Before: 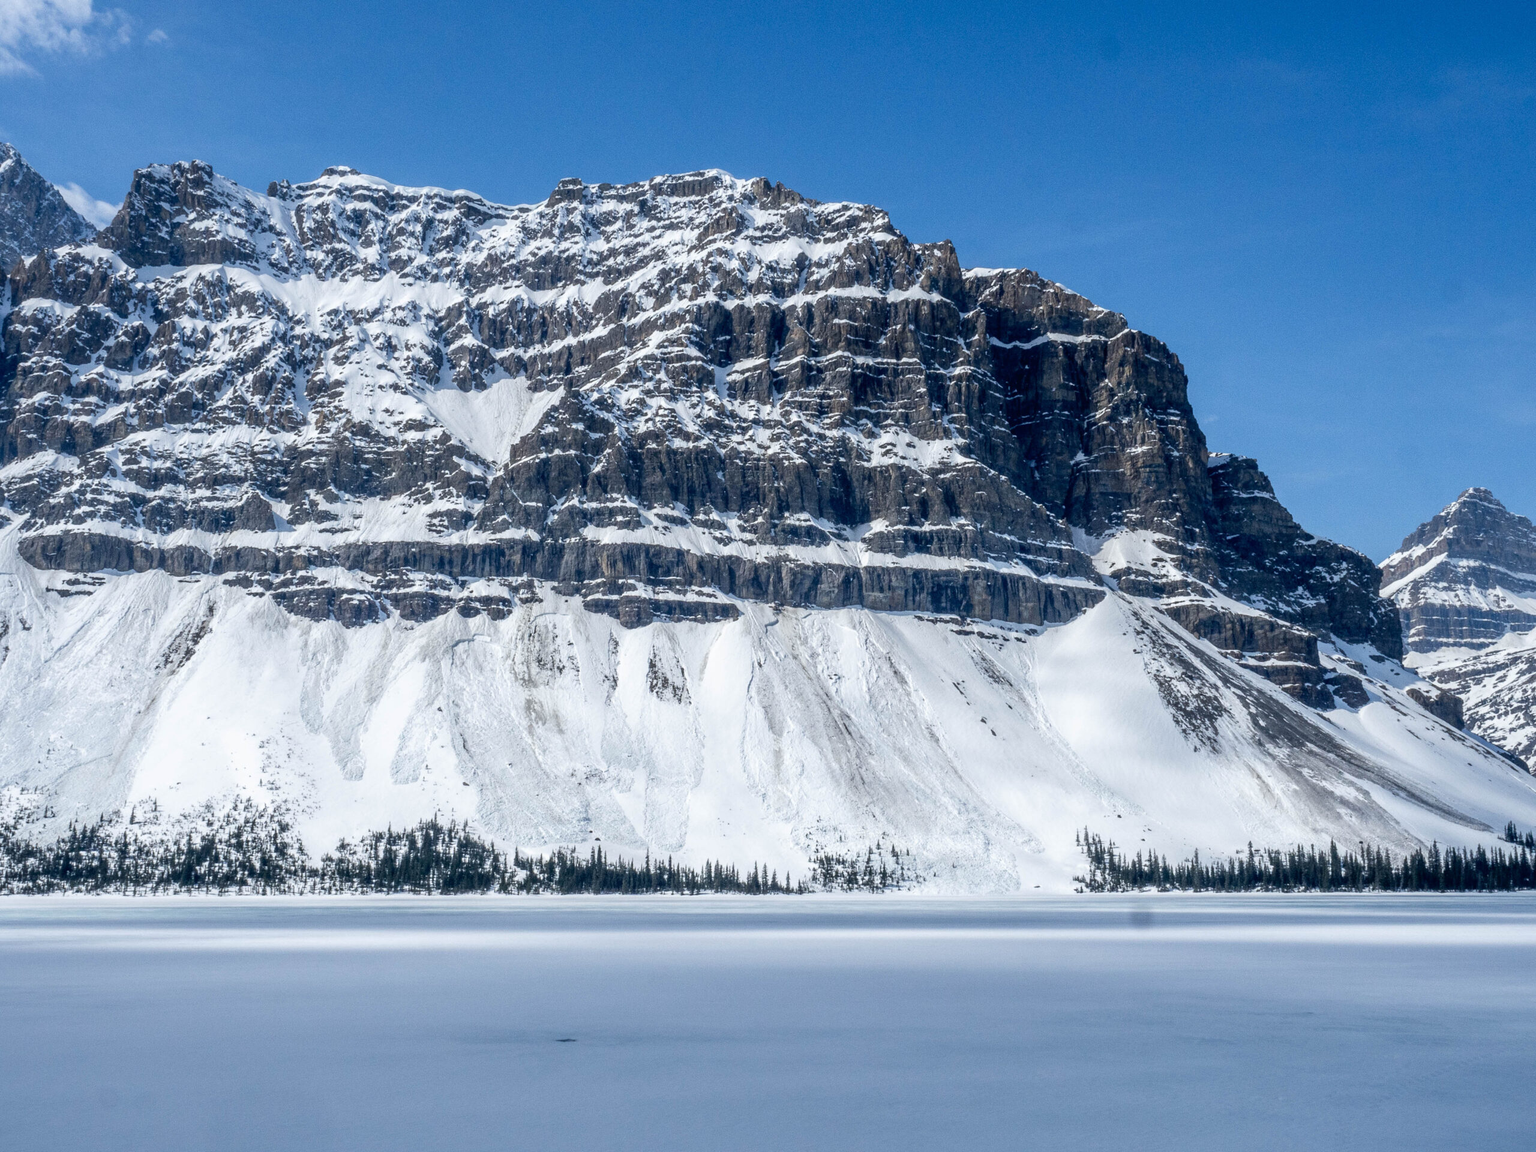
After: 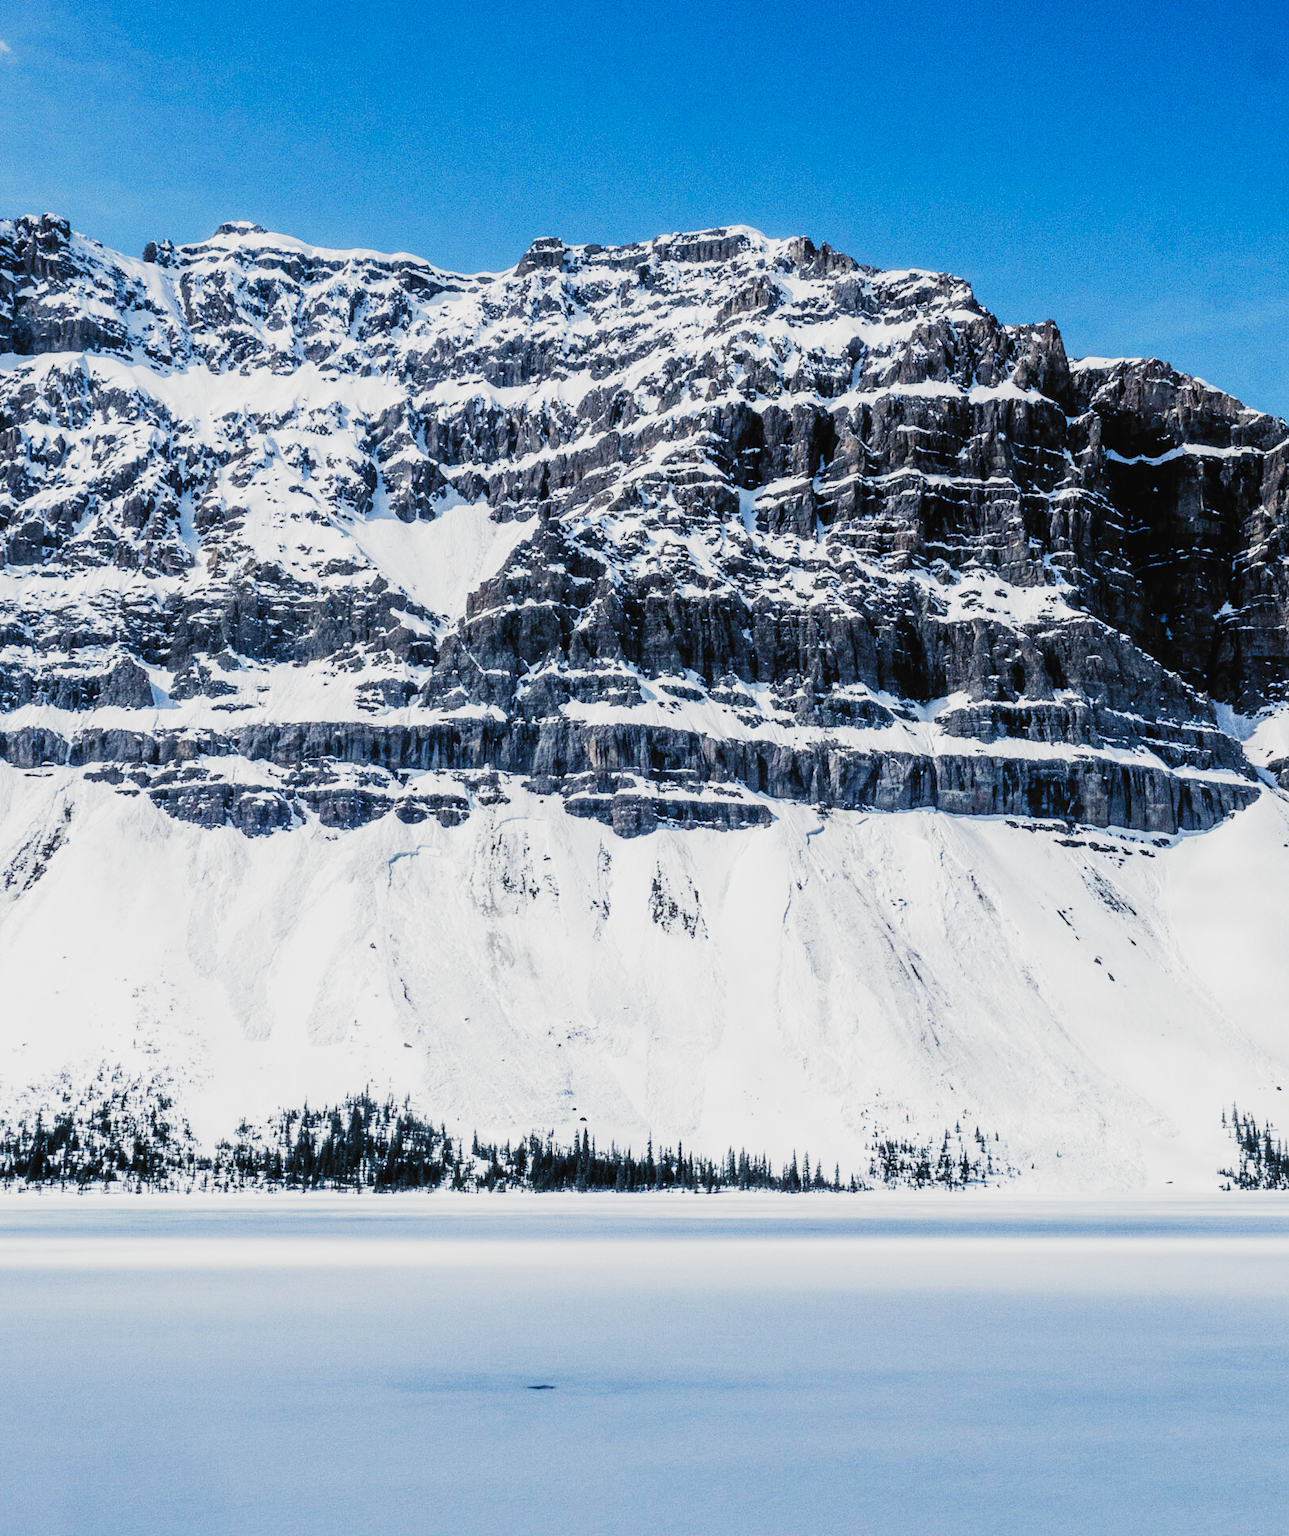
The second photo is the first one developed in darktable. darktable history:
tone curve: curves: ch0 [(0, 0.013) (0.104, 0.103) (0.258, 0.267) (0.448, 0.489) (0.709, 0.794) (0.895, 0.915) (0.994, 0.971)]; ch1 [(0, 0) (0.335, 0.298) (0.446, 0.416) (0.488, 0.488) (0.515, 0.504) (0.581, 0.615) (0.635, 0.661) (1, 1)]; ch2 [(0, 0) (0.314, 0.306) (0.436, 0.447) (0.502, 0.5) (0.538, 0.541) (0.568, 0.603) (0.641, 0.635) (0.717, 0.701) (1, 1)], preserve colors none
filmic rgb: black relative exposure -5 EV, white relative exposure 3.95 EV, hardness 2.88, contrast 1.389, highlights saturation mix -31.21%, add noise in highlights 0, preserve chrominance no, color science v3 (2019), use custom middle-gray values true, contrast in highlights soft
crop: left 10.457%, right 26.565%
exposure: black level correction -0.015, compensate highlight preservation false
